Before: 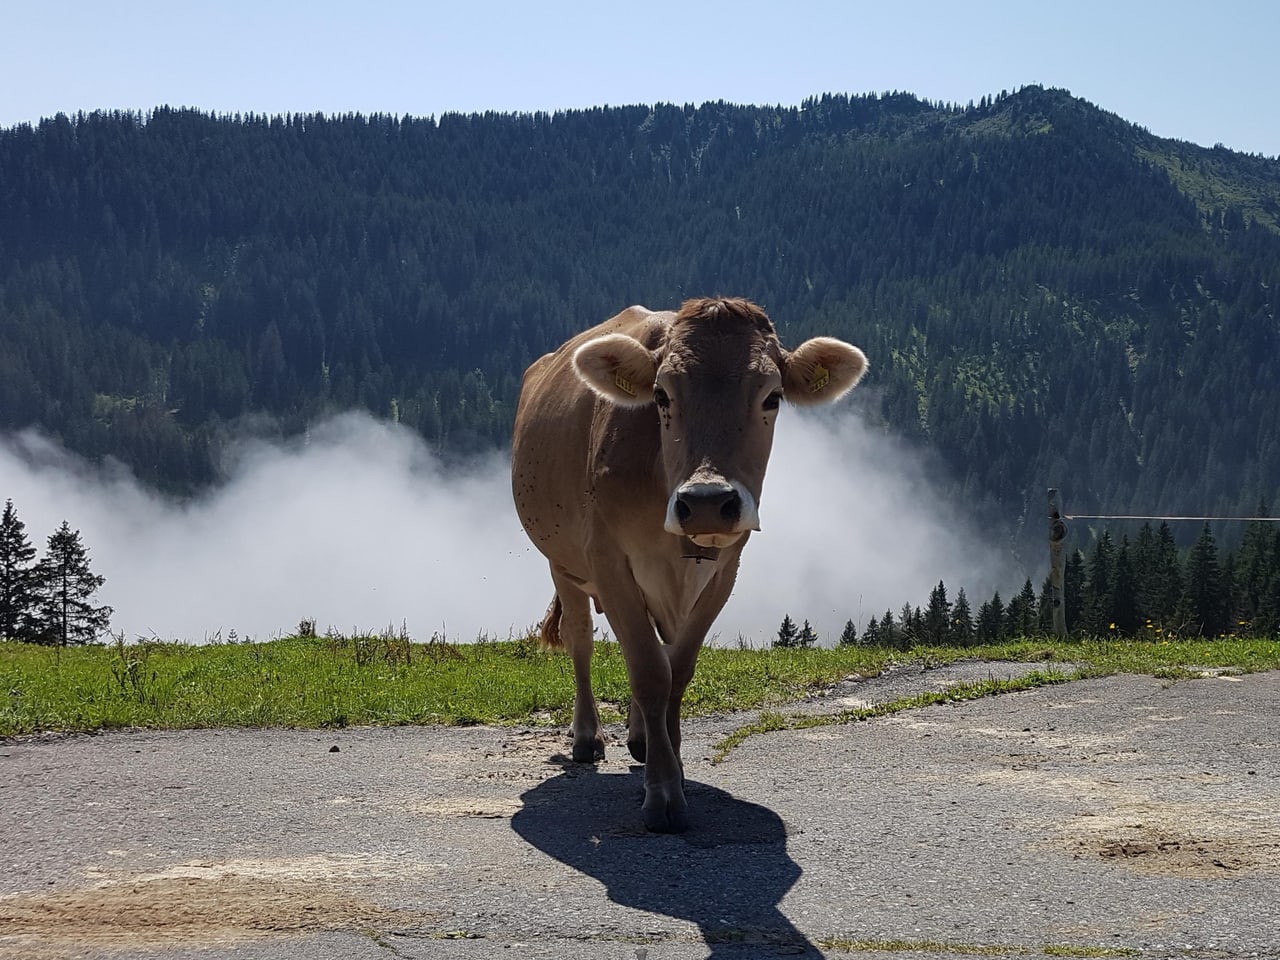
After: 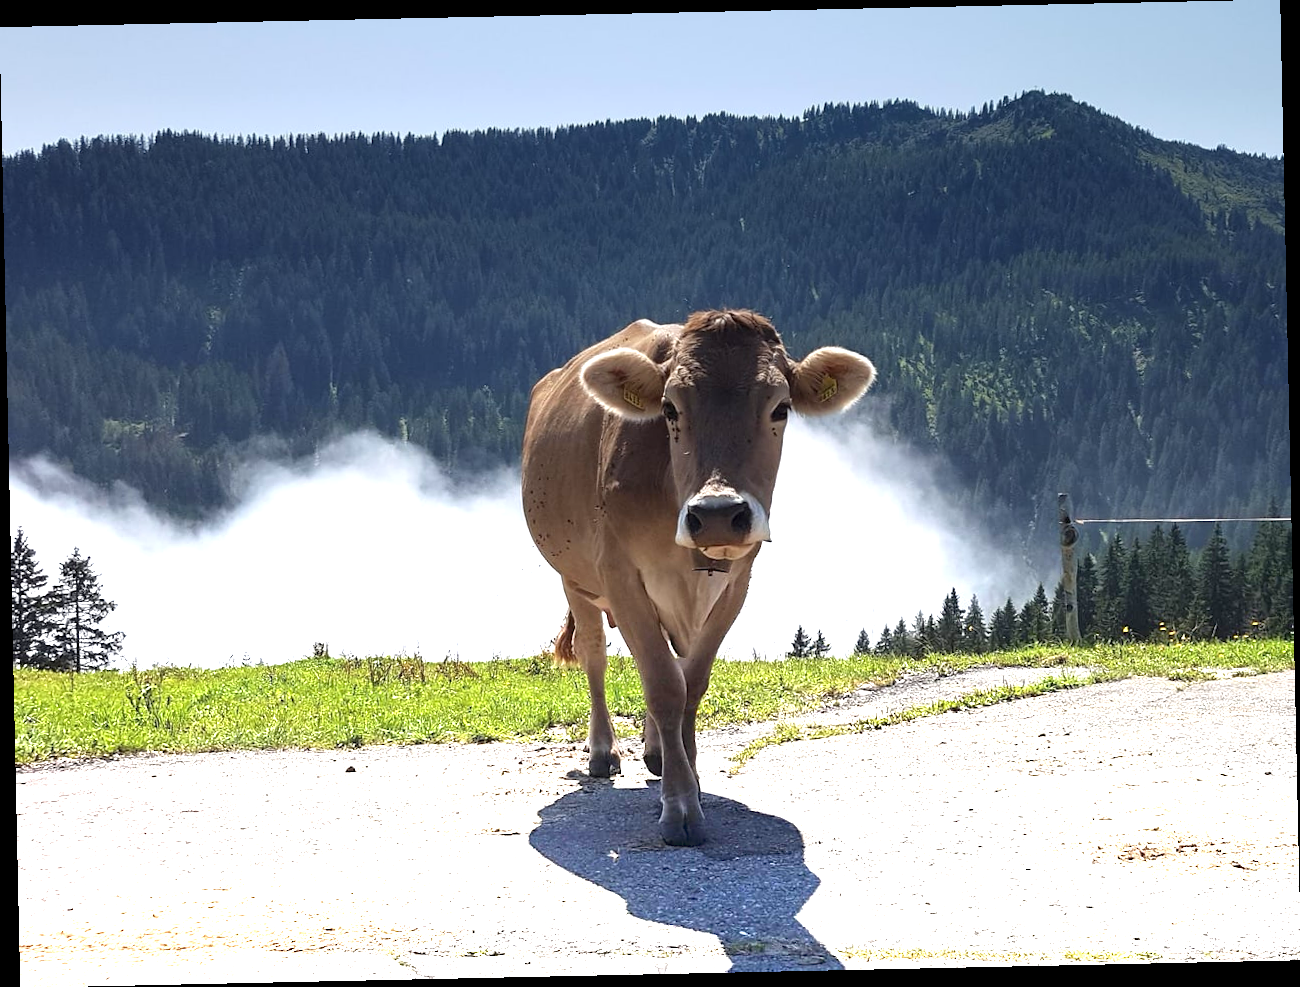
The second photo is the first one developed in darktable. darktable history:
rotate and perspective: rotation -1.24°, automatic cropping off
graduated density: density -3.9 EV
